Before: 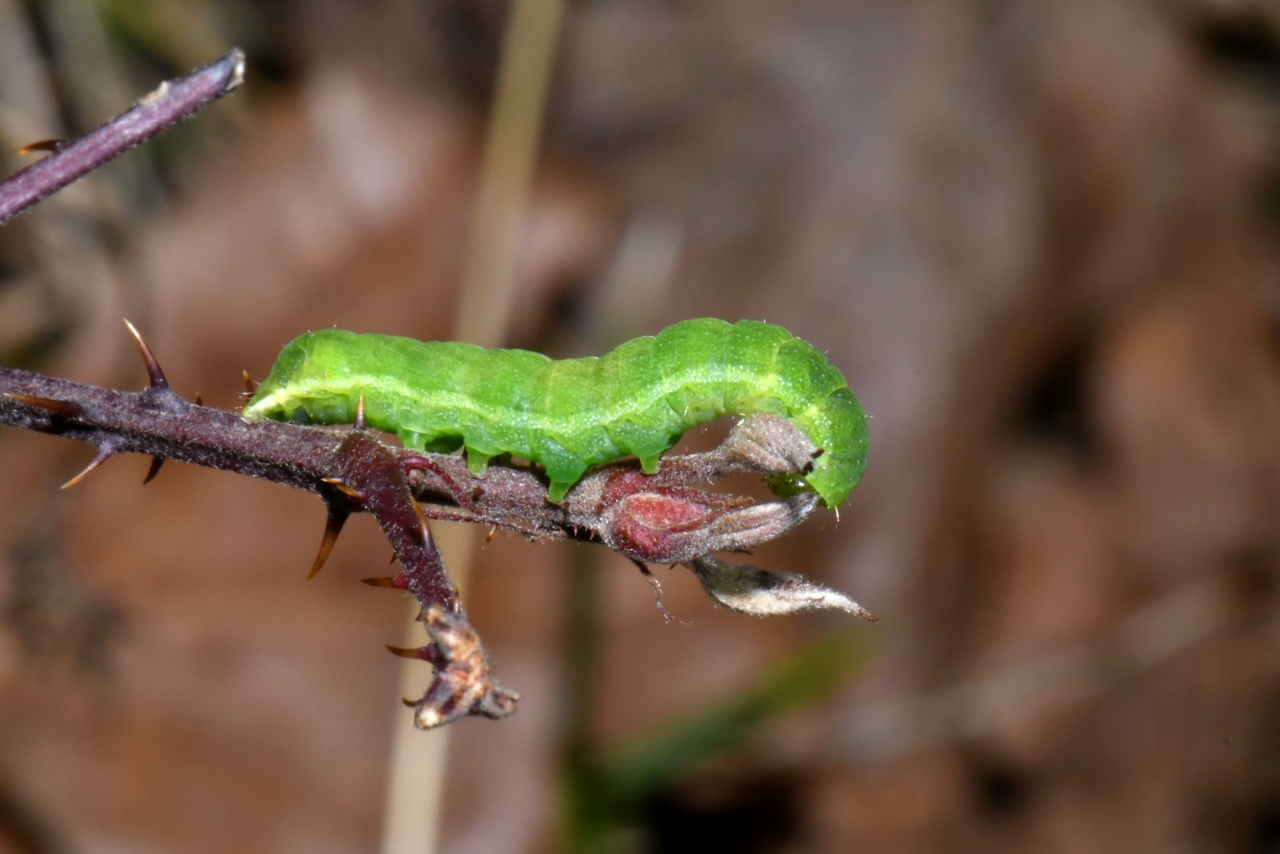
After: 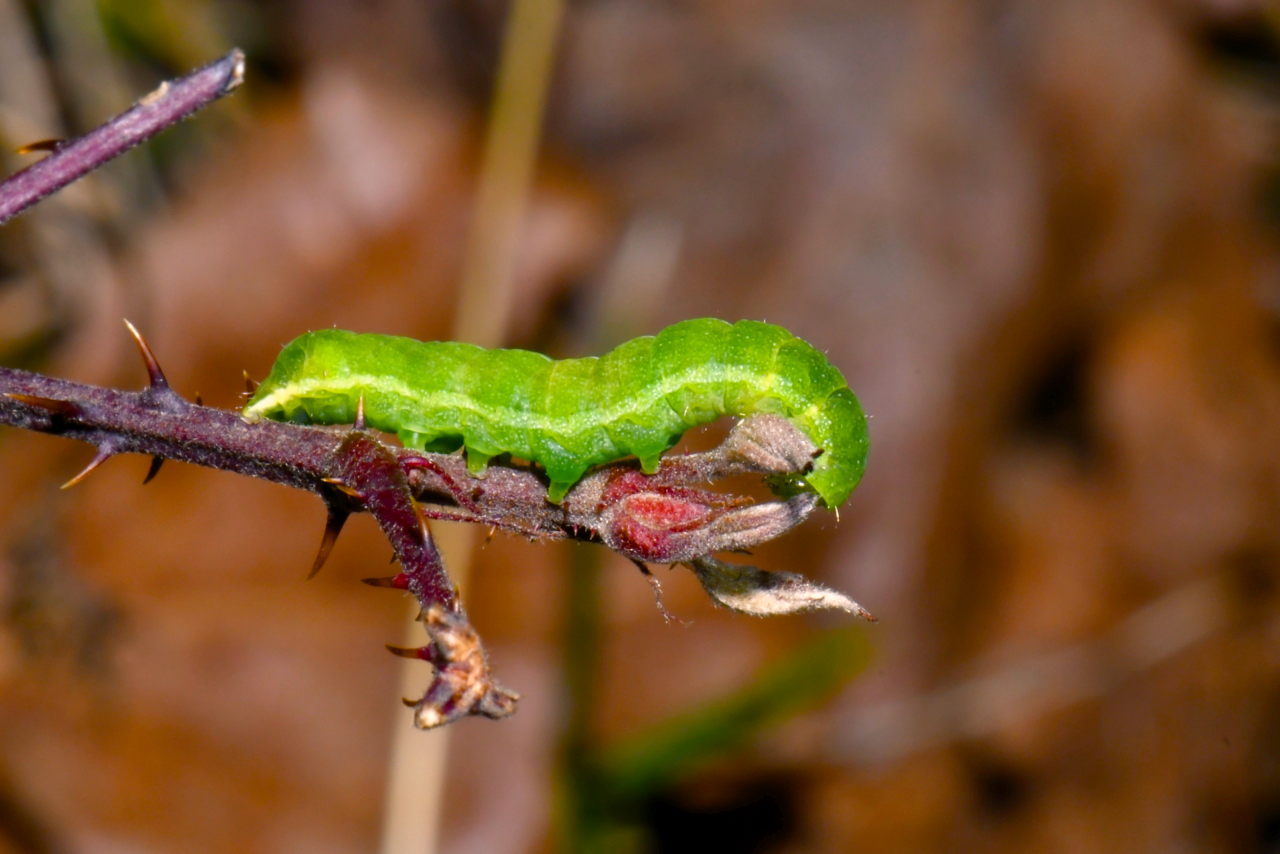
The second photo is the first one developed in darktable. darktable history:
color balance rgb: highlights gain › chroma 3.058%, highlights gain › hue 54.45°, perceptual saturation grading › global saturation 35.177%, perceptual saturation grading › highlights -24.968%, perceptual saturation grading › shadows 49.77%
